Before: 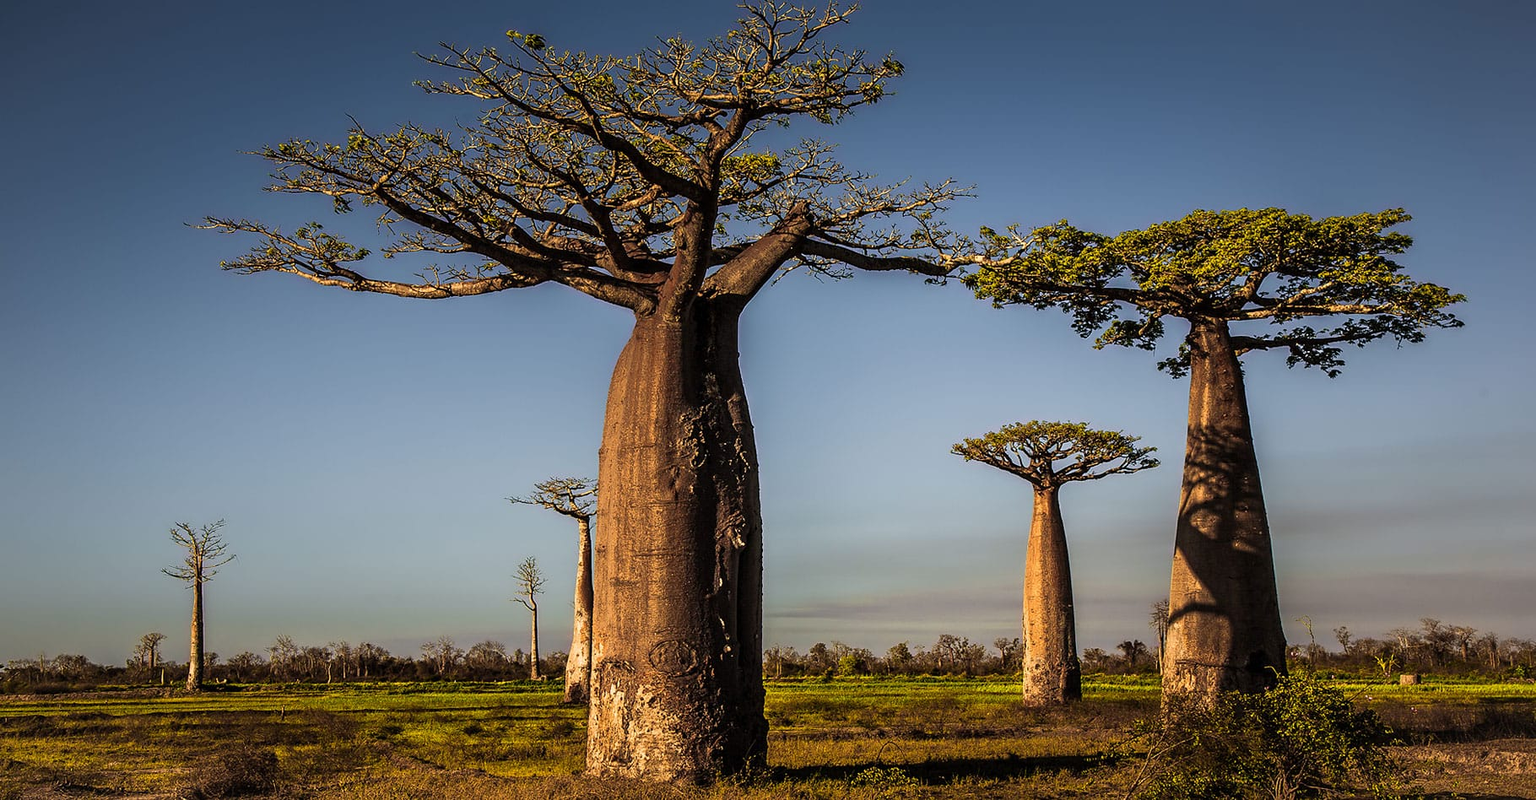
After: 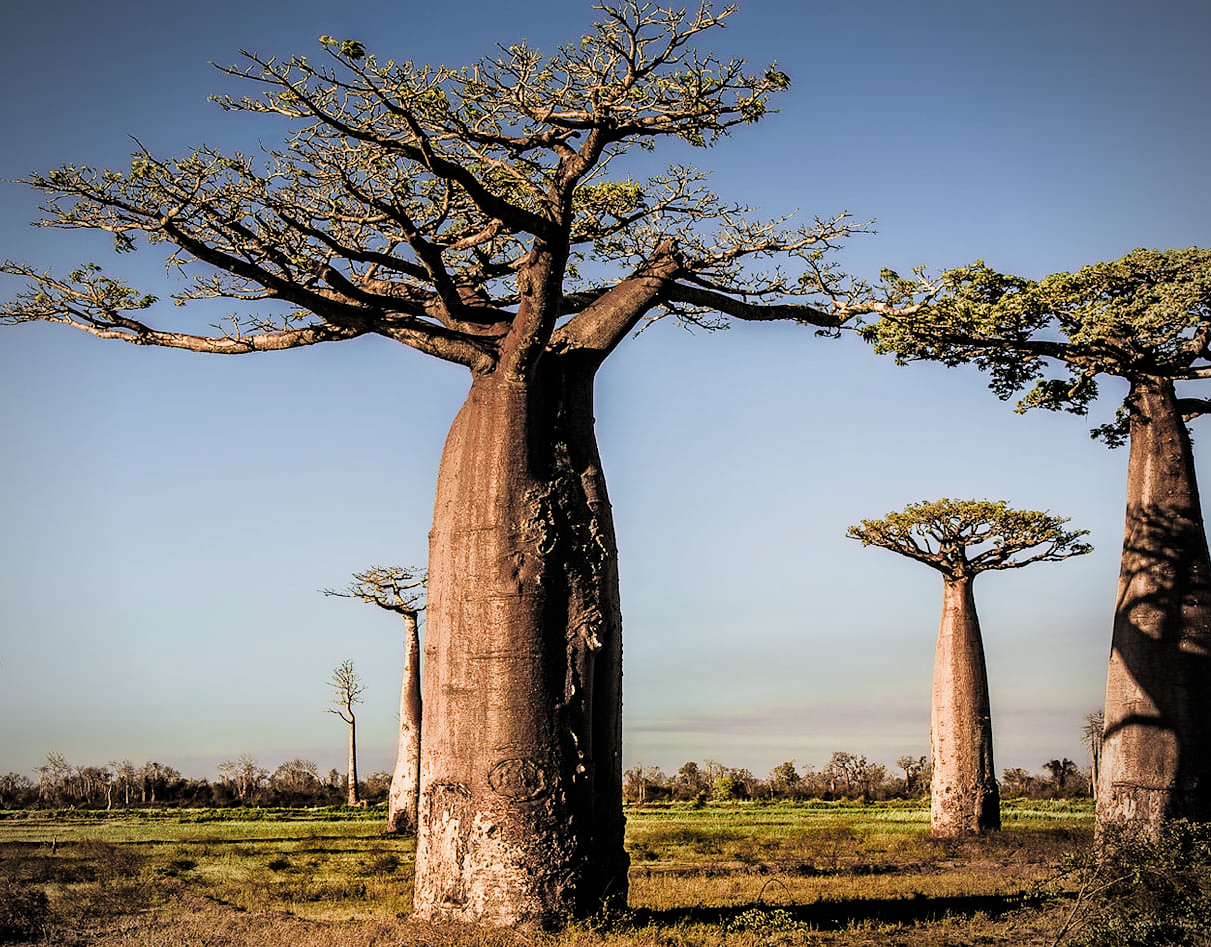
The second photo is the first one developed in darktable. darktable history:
vignetting: brightness -0.407, saturation -0.305
exposure: black level correction 0, exposure 0.697 EV, compensate exposure bias true, compensate highlight preservation false
filmic rgb: black relative exposure -7.65 EV, white relative exposure 4.56 EV, hardness 3.61, color science v4 (2020)
crop and rotate: left 15.488%, right 17.931%
tone equalizer: -8 EV -0.394 EV, -7 EV -0.355 EV, -6 EV -0.325 EV, -5 EV -0.23 EV, -3 EV 0.191 EV, -2 EV 0.32 EV, -1 EV 0.376 EV, +0 EV 0.408 EV
